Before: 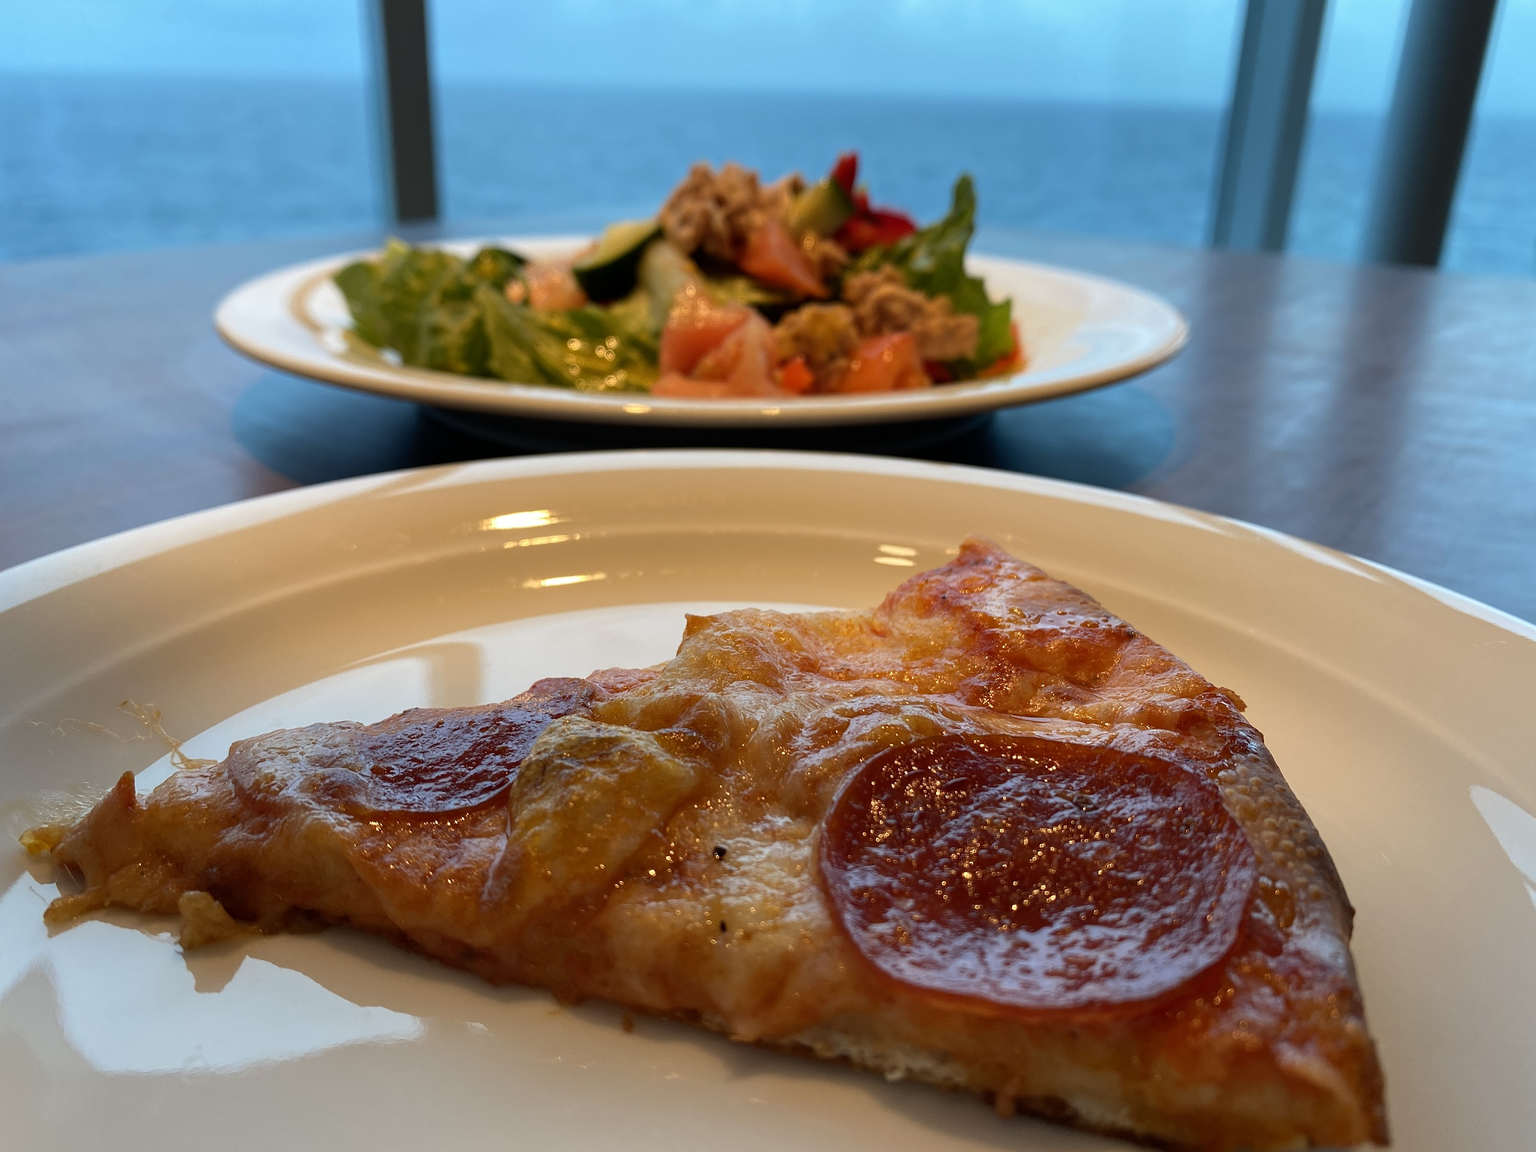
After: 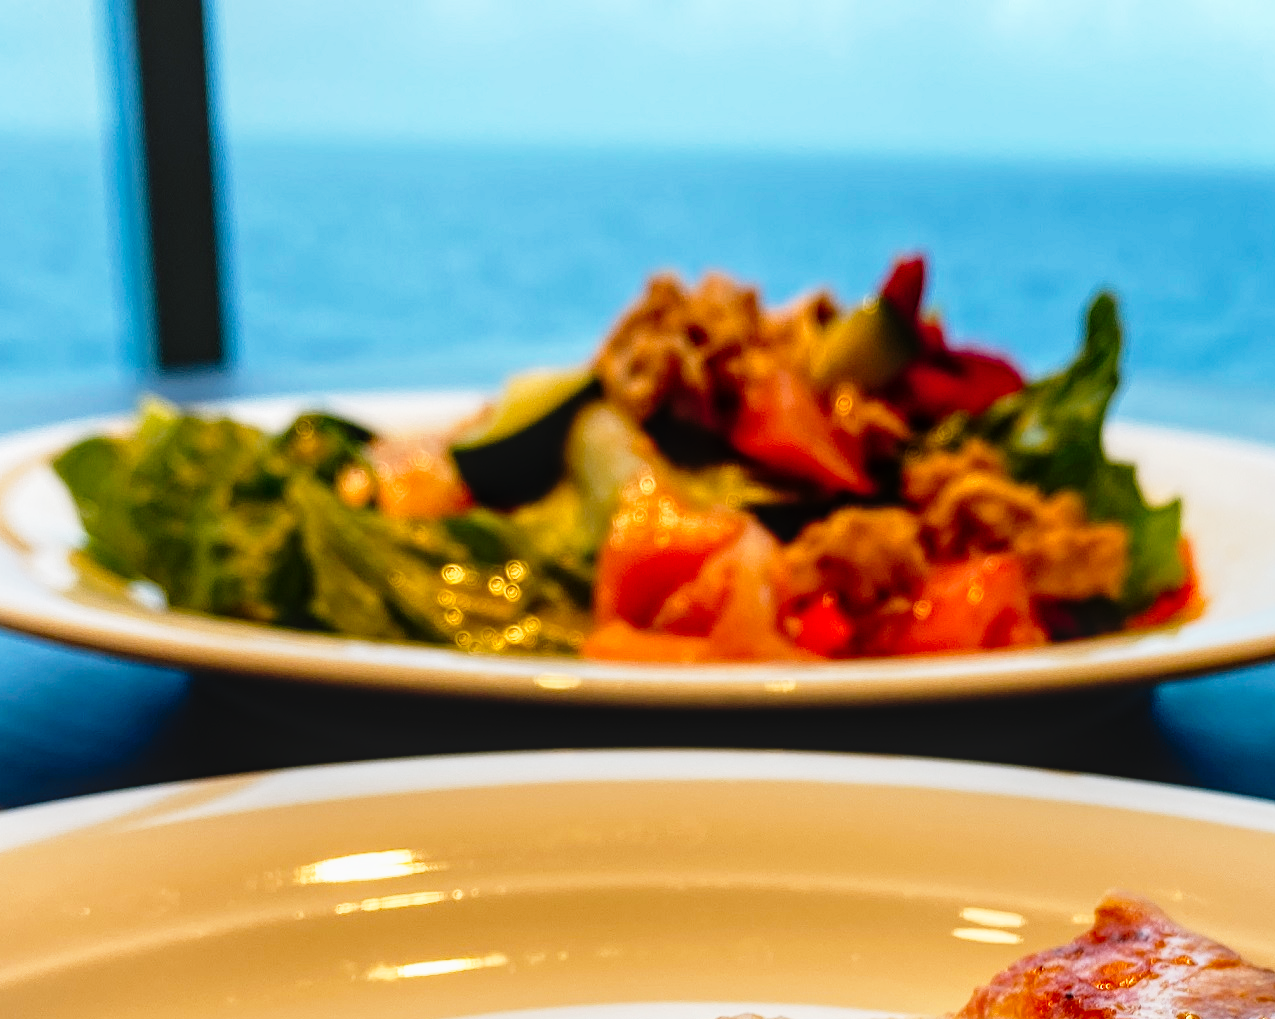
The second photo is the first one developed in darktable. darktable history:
tone curve: curves: ch0 [(0, 0.022) (0.177, 0.086) (0.392, 0.438) (0.704, 0.844) (0.858, 0.938) (1, 0.981)]; ch1 [(0, 0) (0.402, 0.36) (0.476, 0.456) (0.498, 0.501) (0.518, 0.521) (0.58, 0.598) (0.619, 0.65) (0.692, 0.737) (1, 1)]; ch2 [(0, 0) (0.415, 0.438) (0.483, 0.499) (0.503, 0.507) (0.526, 0.537) (0.563, 0.624) (0.626, 0.714) (0.699, 0.753) (0.997, 0.858)], preserve colors none
crop: left 19.701%, right 30.468%, bottom 46.913%
local contrast: on, module defaults
